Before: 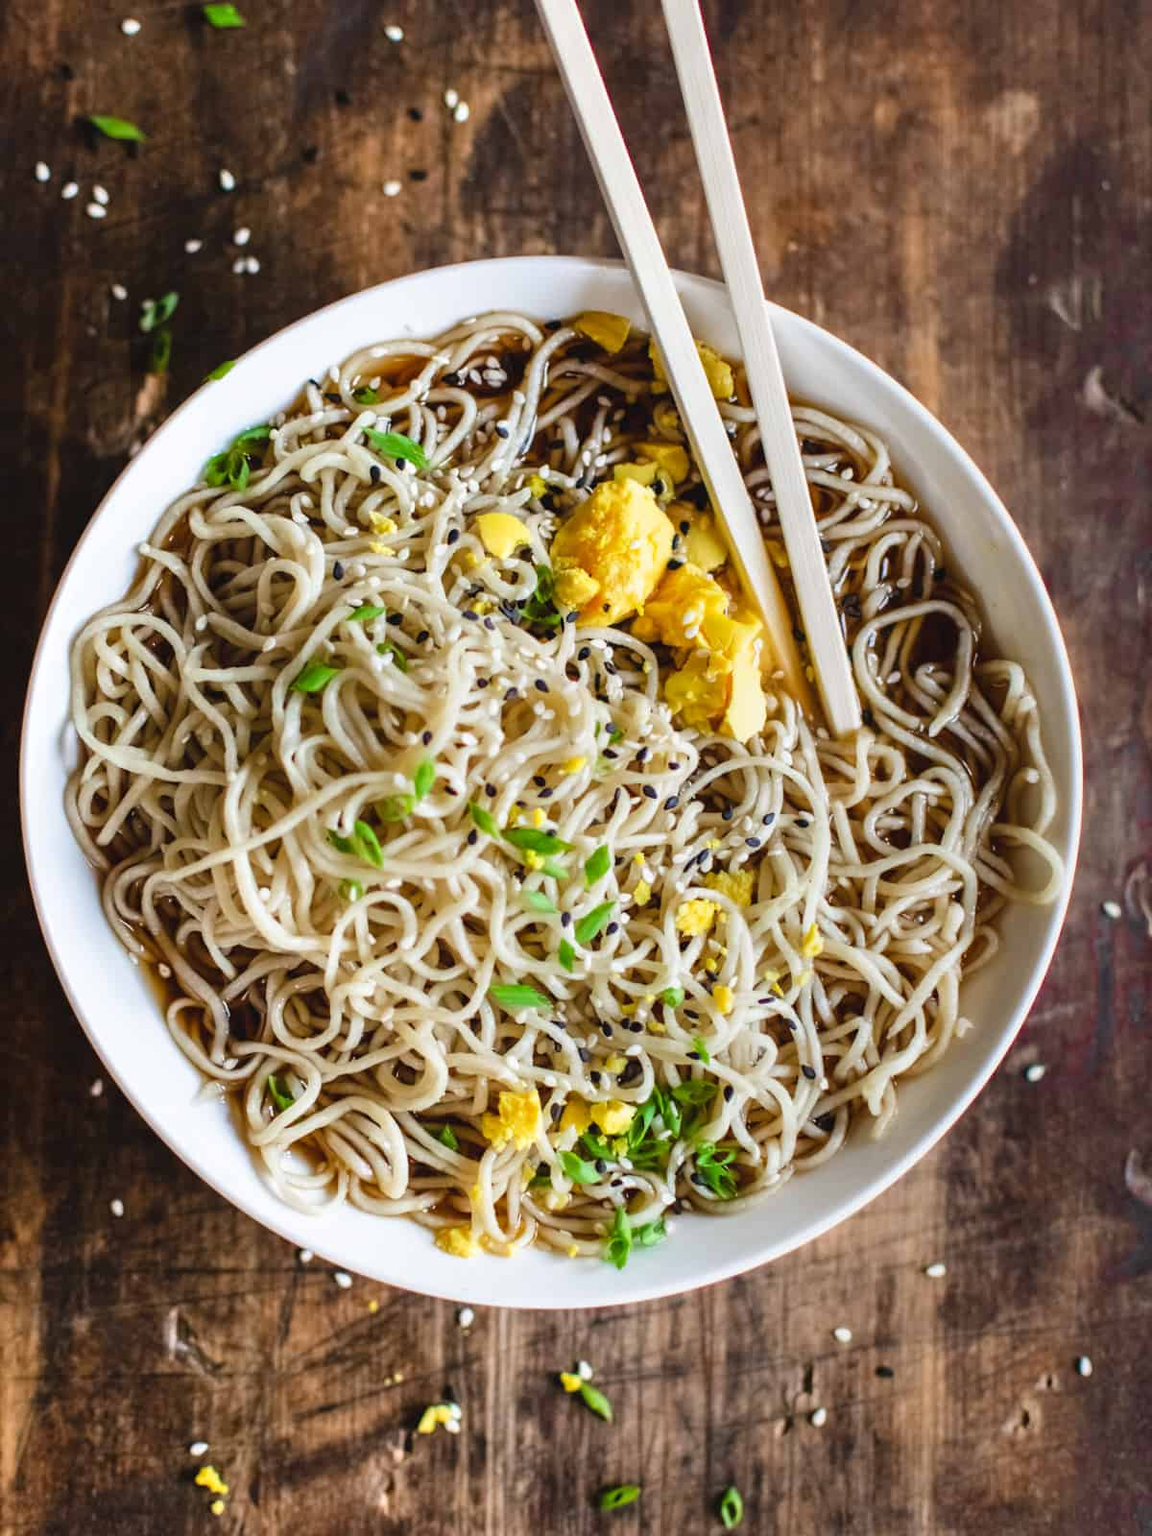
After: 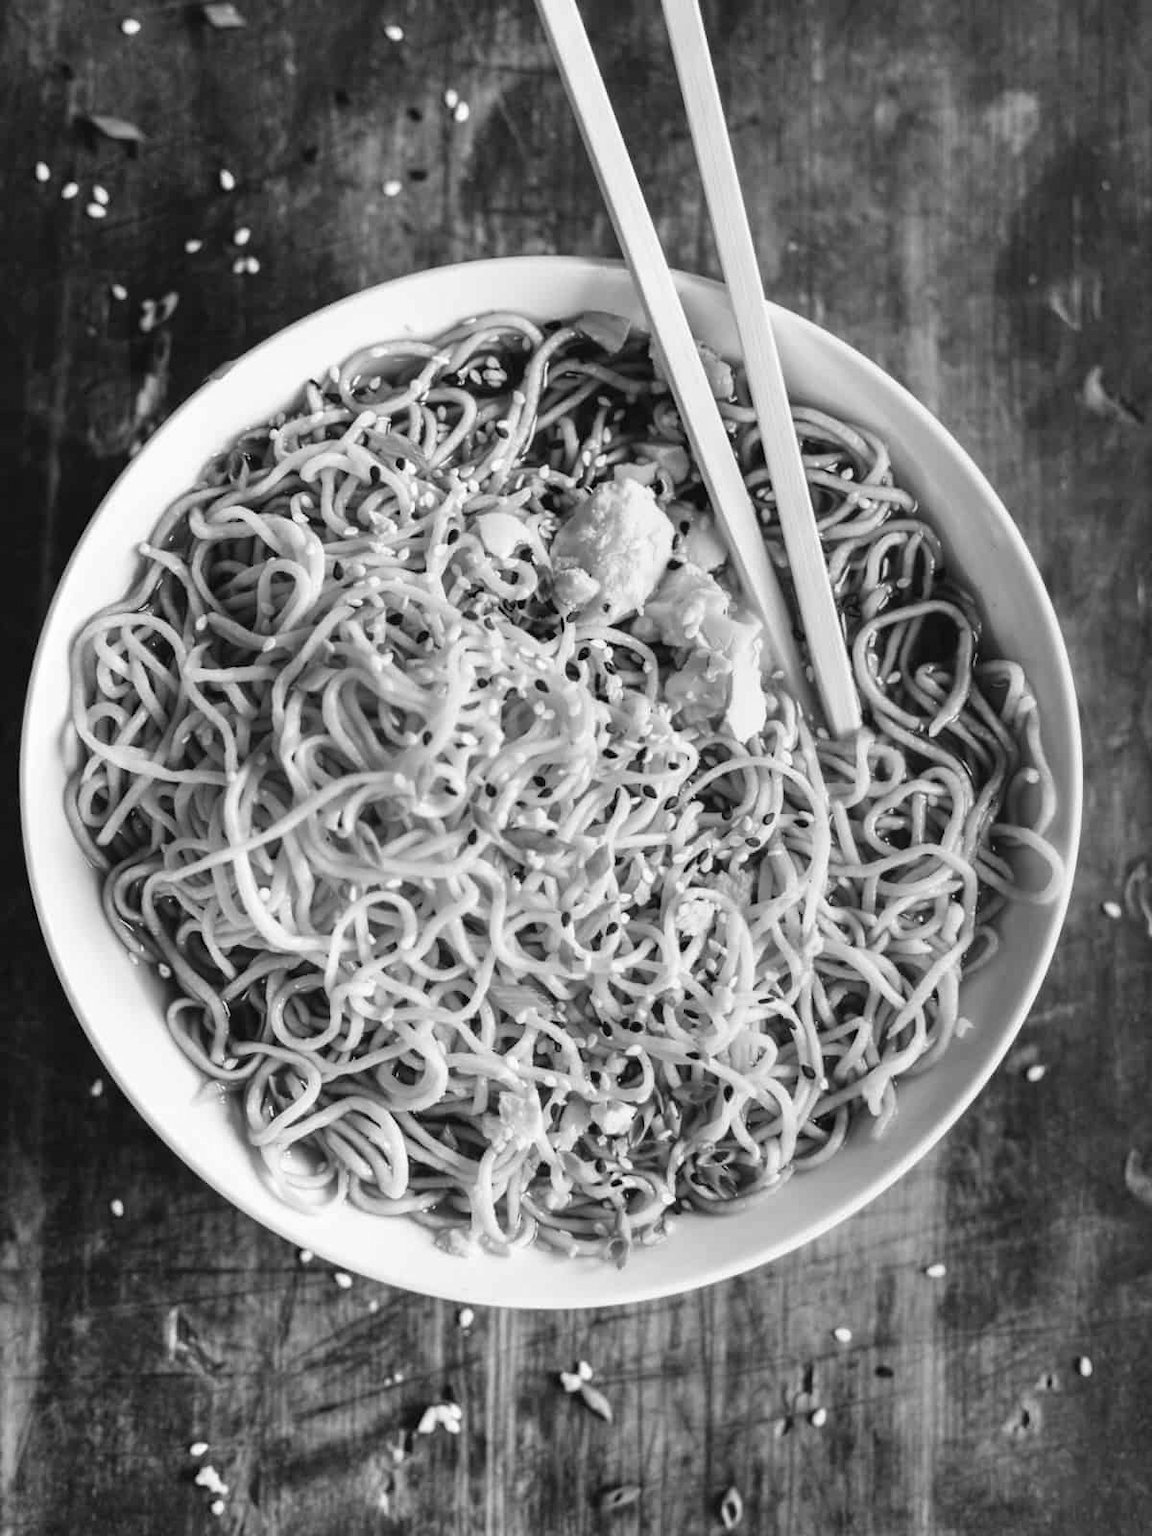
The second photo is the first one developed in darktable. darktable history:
monochrome: on, module defaults
color calibration: illuminant as shot in camera, x 0.358, y 0.373, temperature 4628.91 K
